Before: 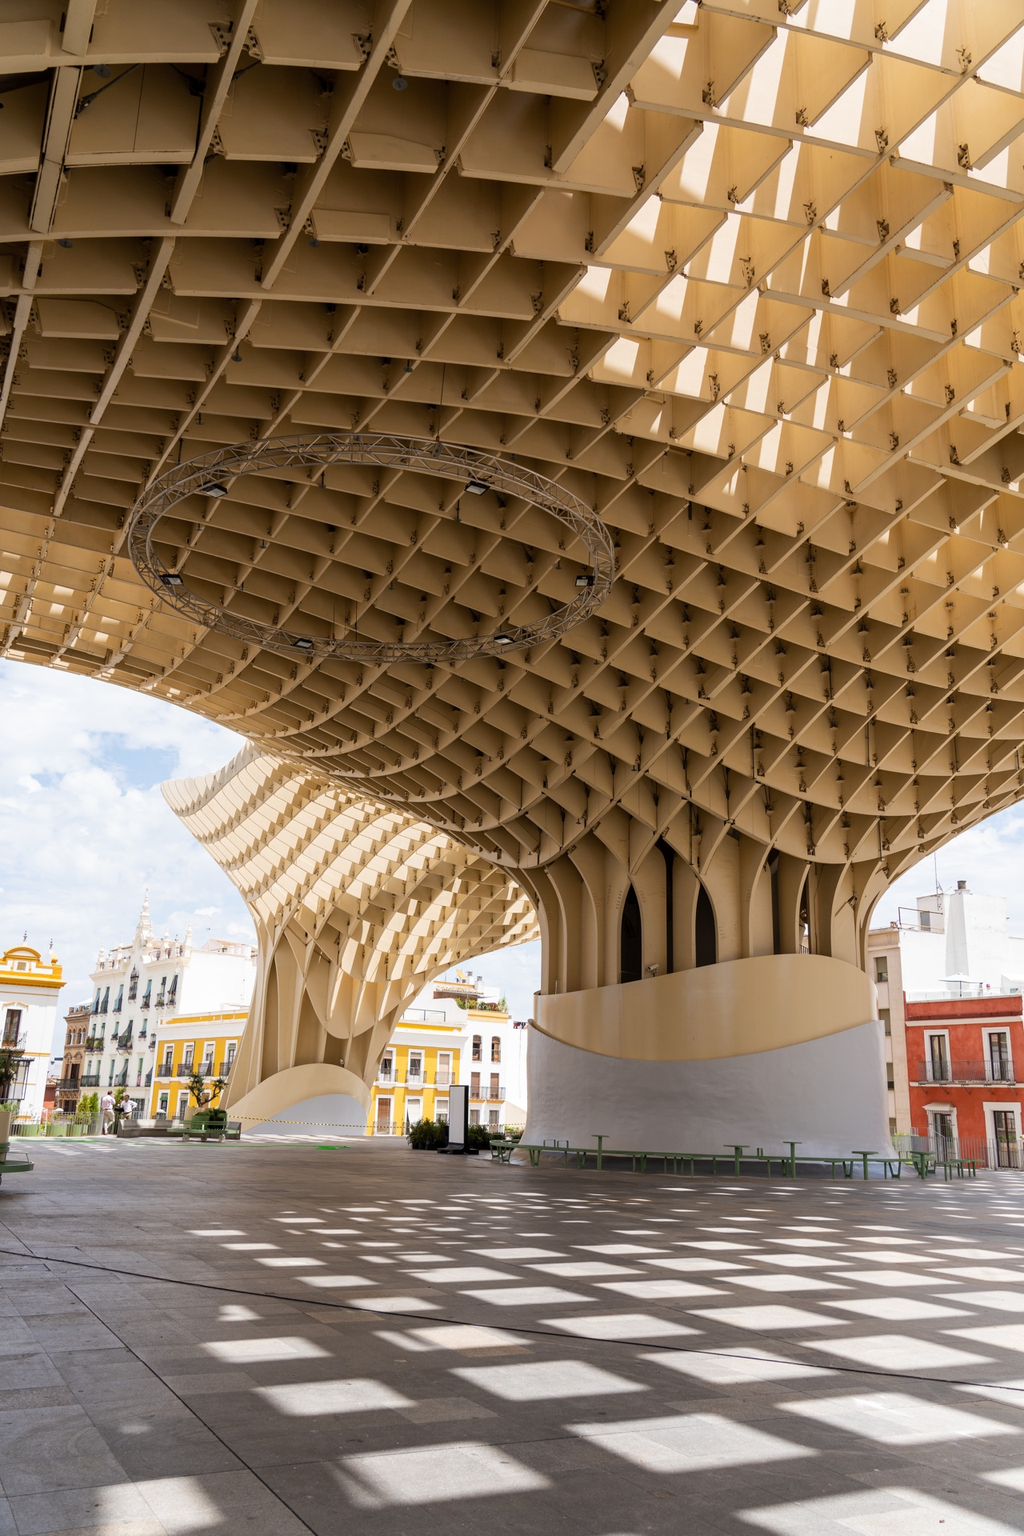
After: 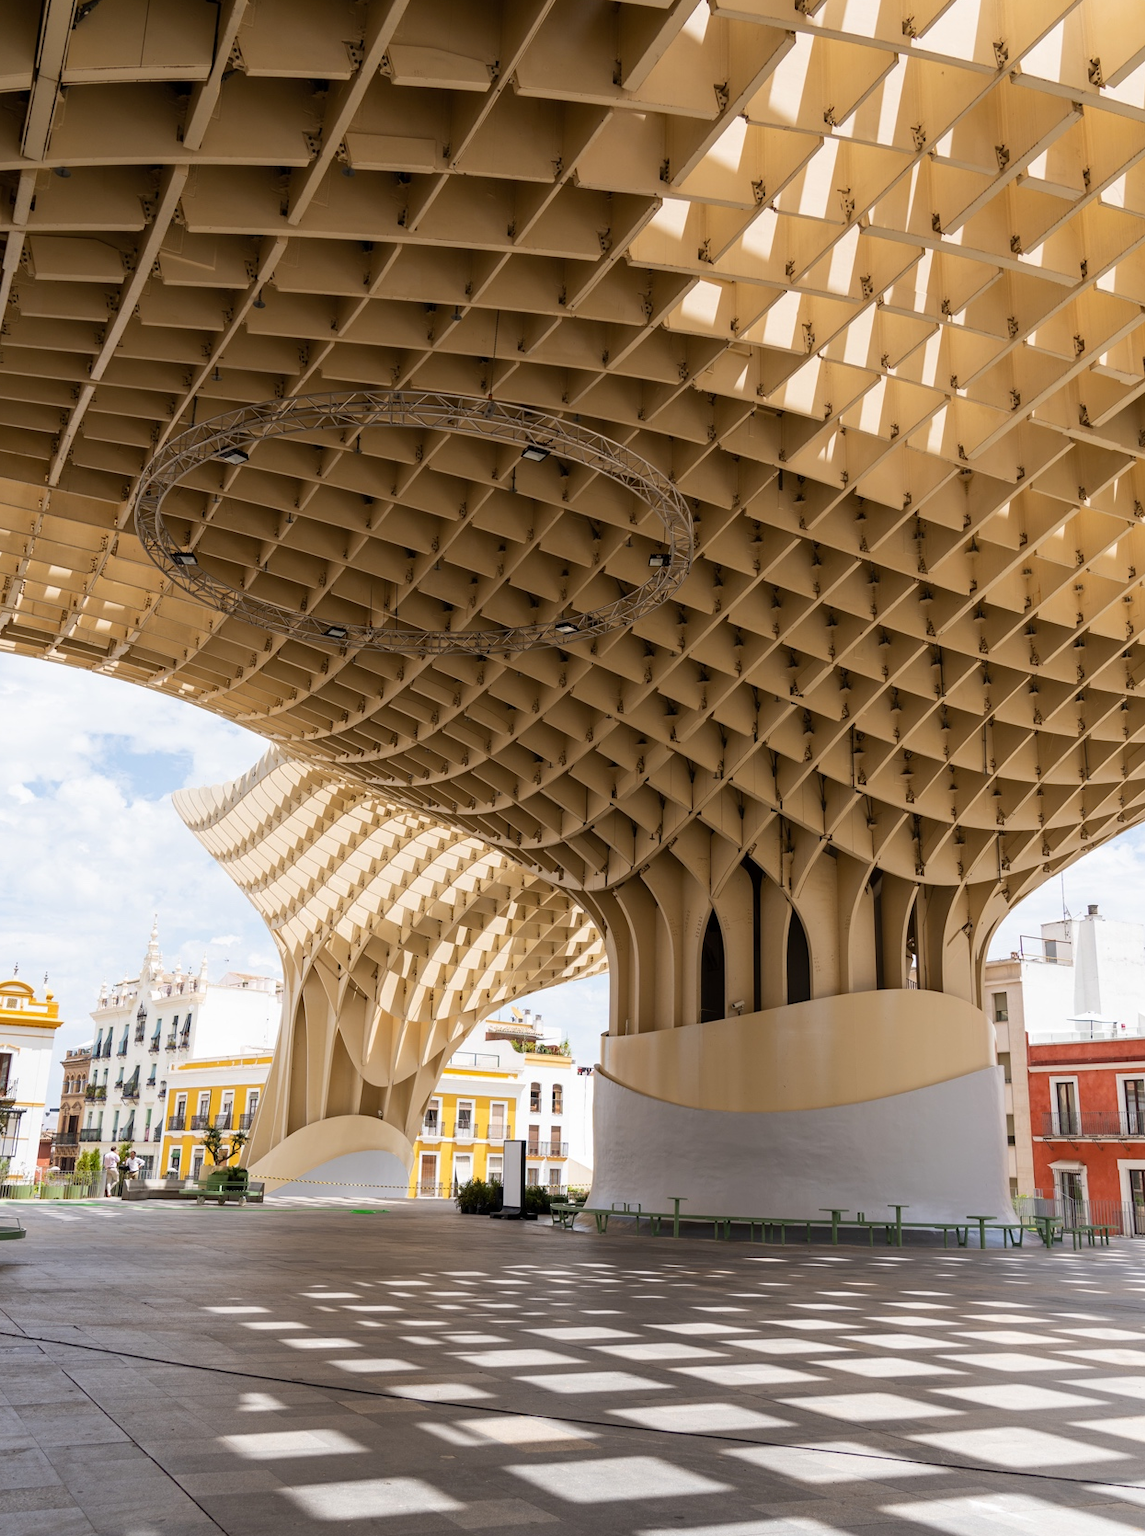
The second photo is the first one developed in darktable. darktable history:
crop: left 1.156%, top 6.13%, right 1.519%, bottom 6.859%
